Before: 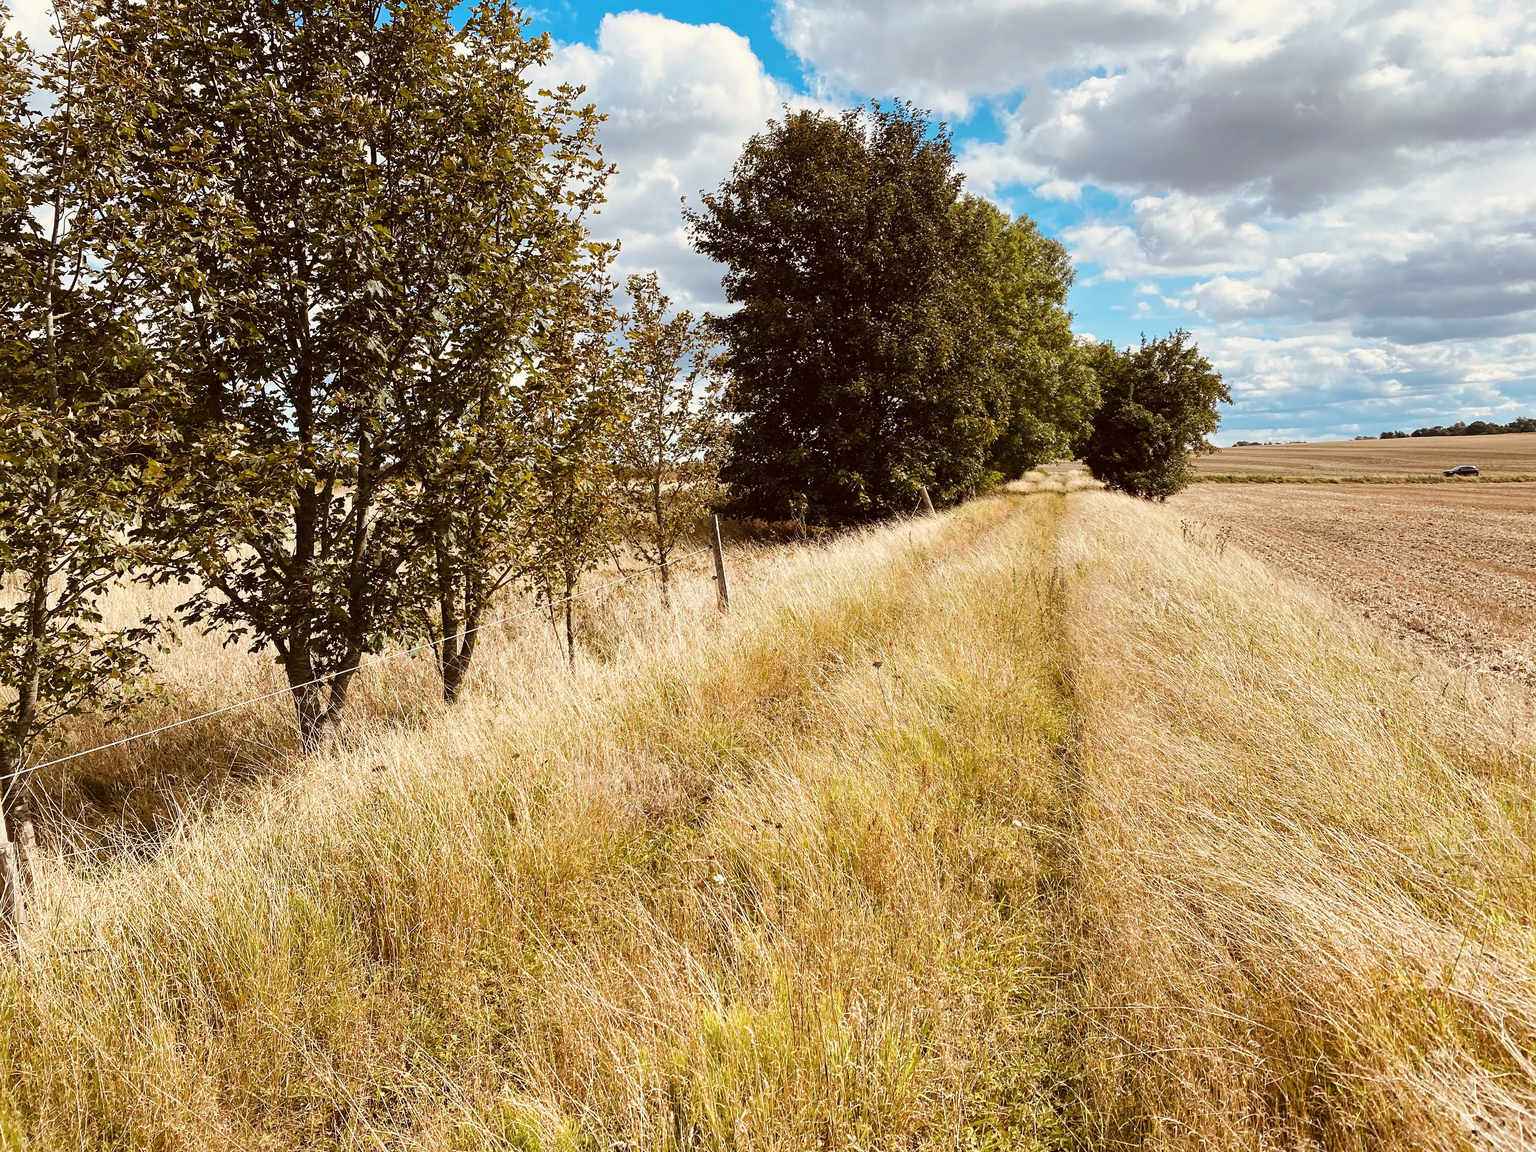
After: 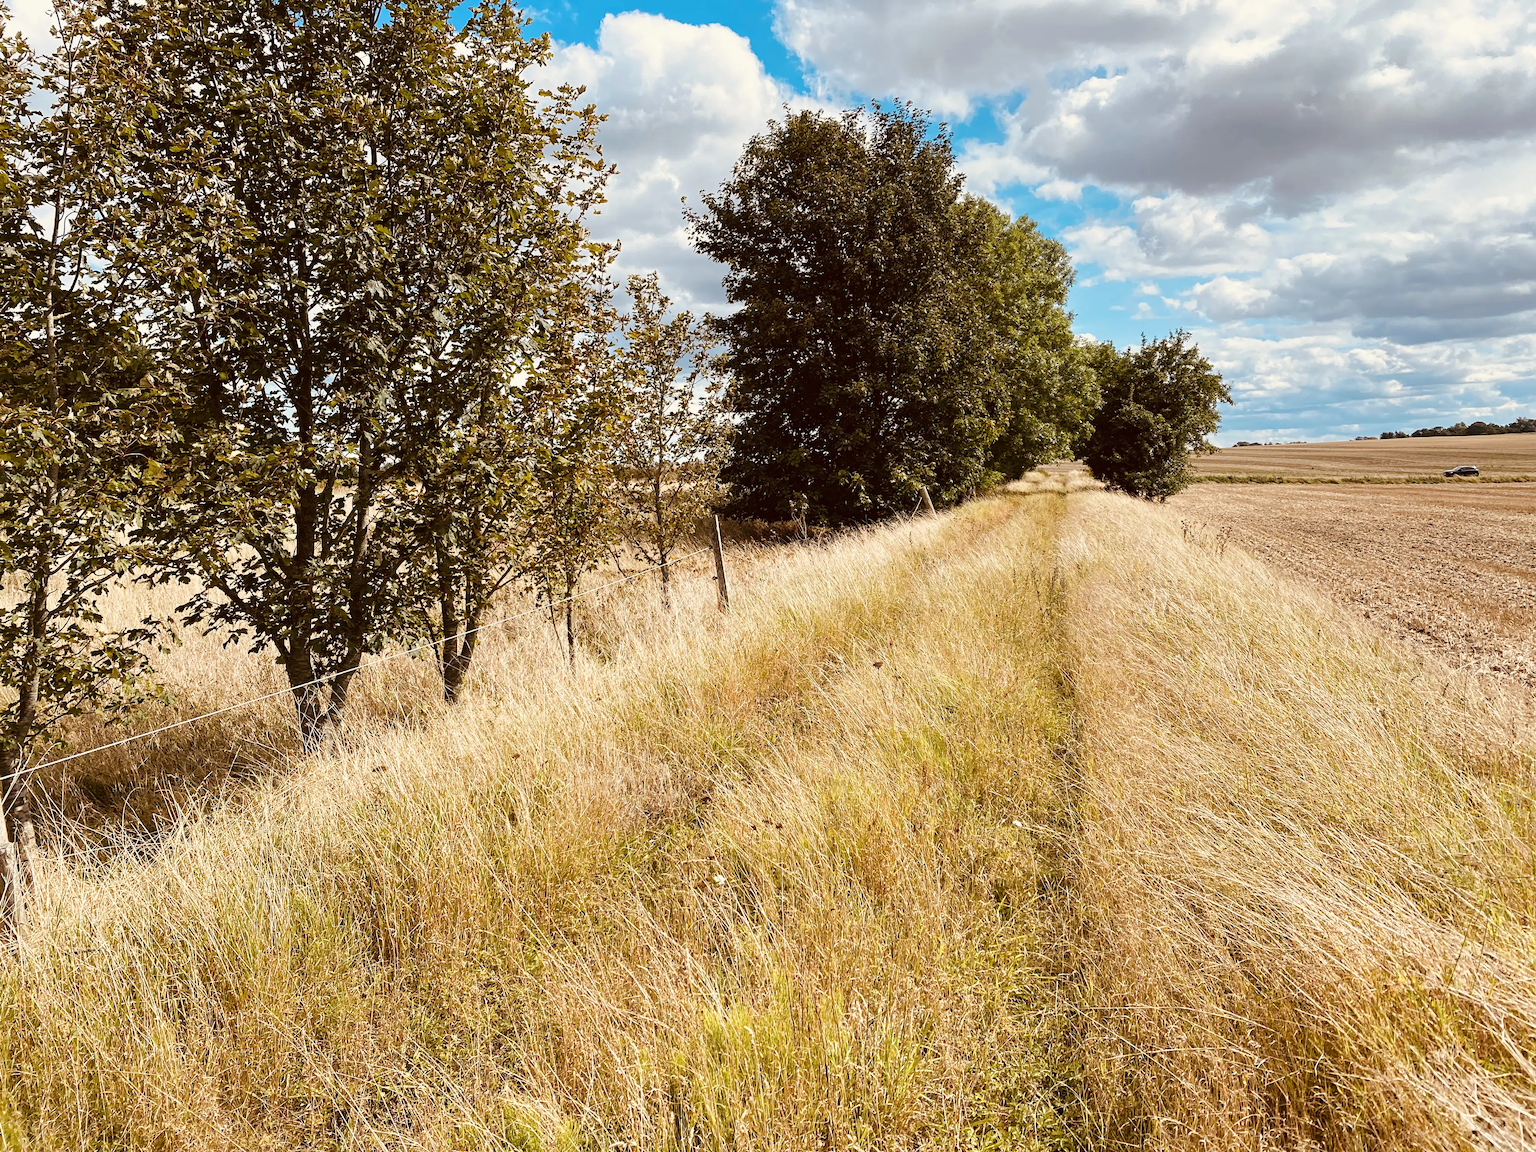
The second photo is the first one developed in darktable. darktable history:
contrast equalizer: y [[0.5, 0.501, 0.525, 0.597, 0.58, 0.514], [0.5 ×6], [0.5 ×6], [0 ×6], [0 ×6]], mix 0.139
